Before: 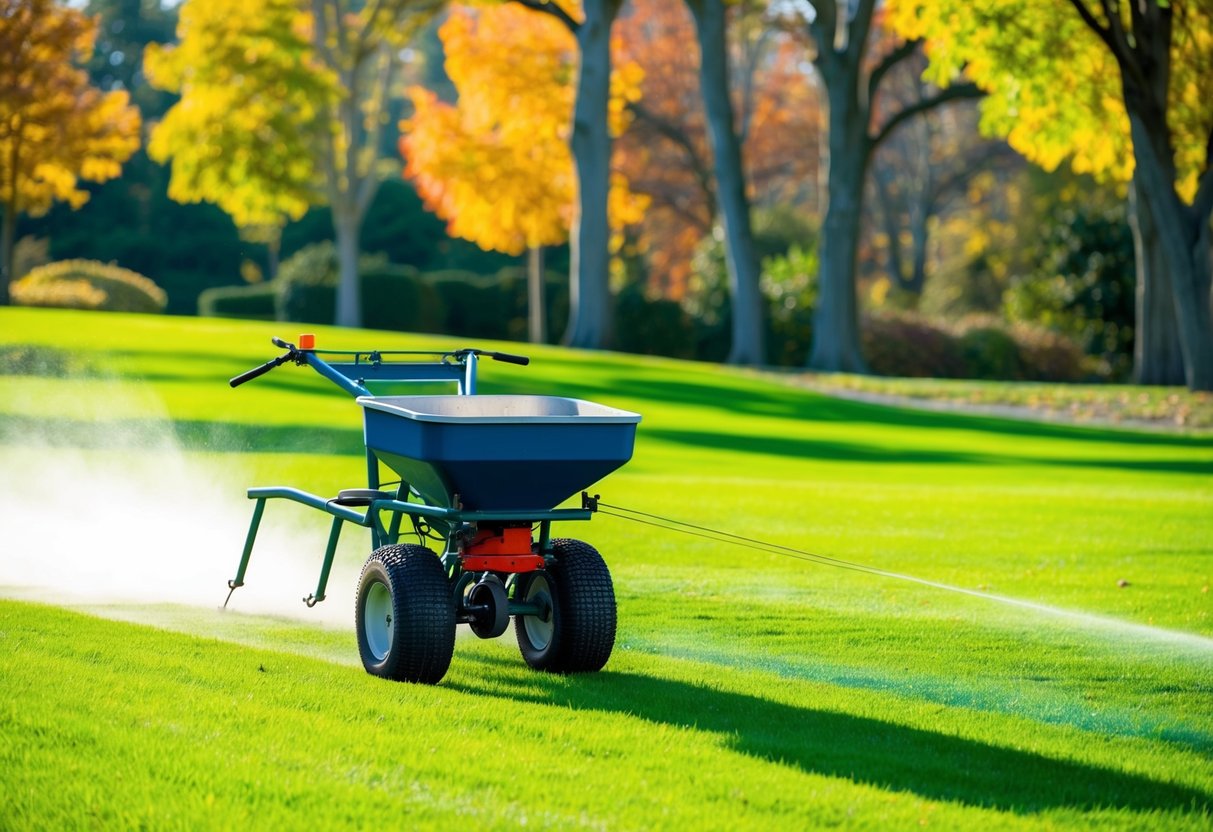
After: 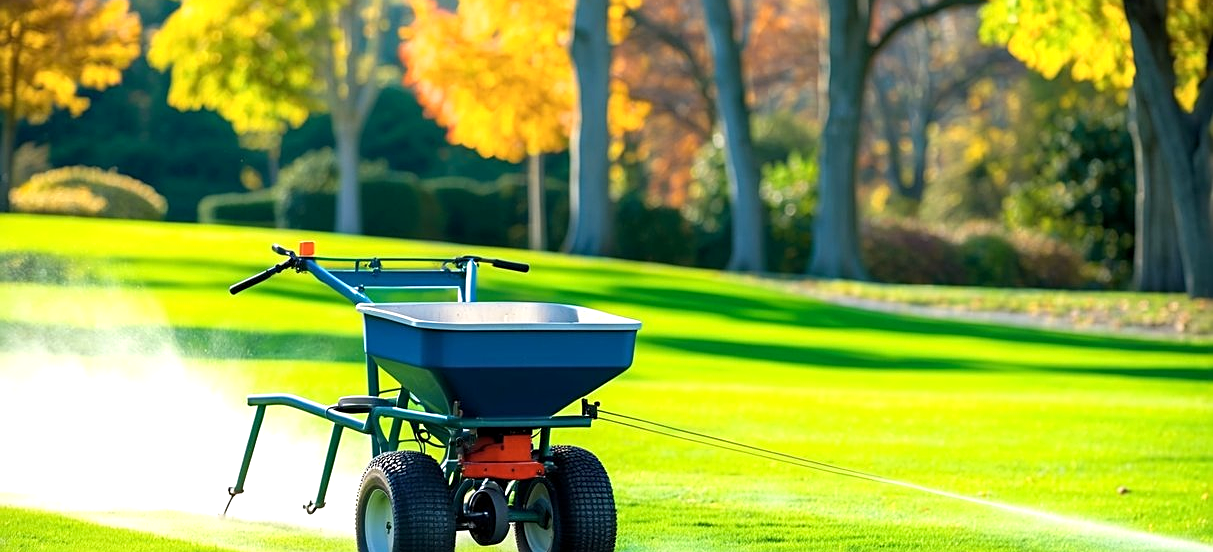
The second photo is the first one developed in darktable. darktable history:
sharpen: on, module defaults
color zones: curves: ch1 [(0.077, 0.436) (0.25, 0.5) (0.75, 0.5)]
crop: top 11.183%, bottom 22.429%
exposure: black level correction 0.001, exposure 0.498 EV, compensate exposure bias true, compensate highlight preservation false
